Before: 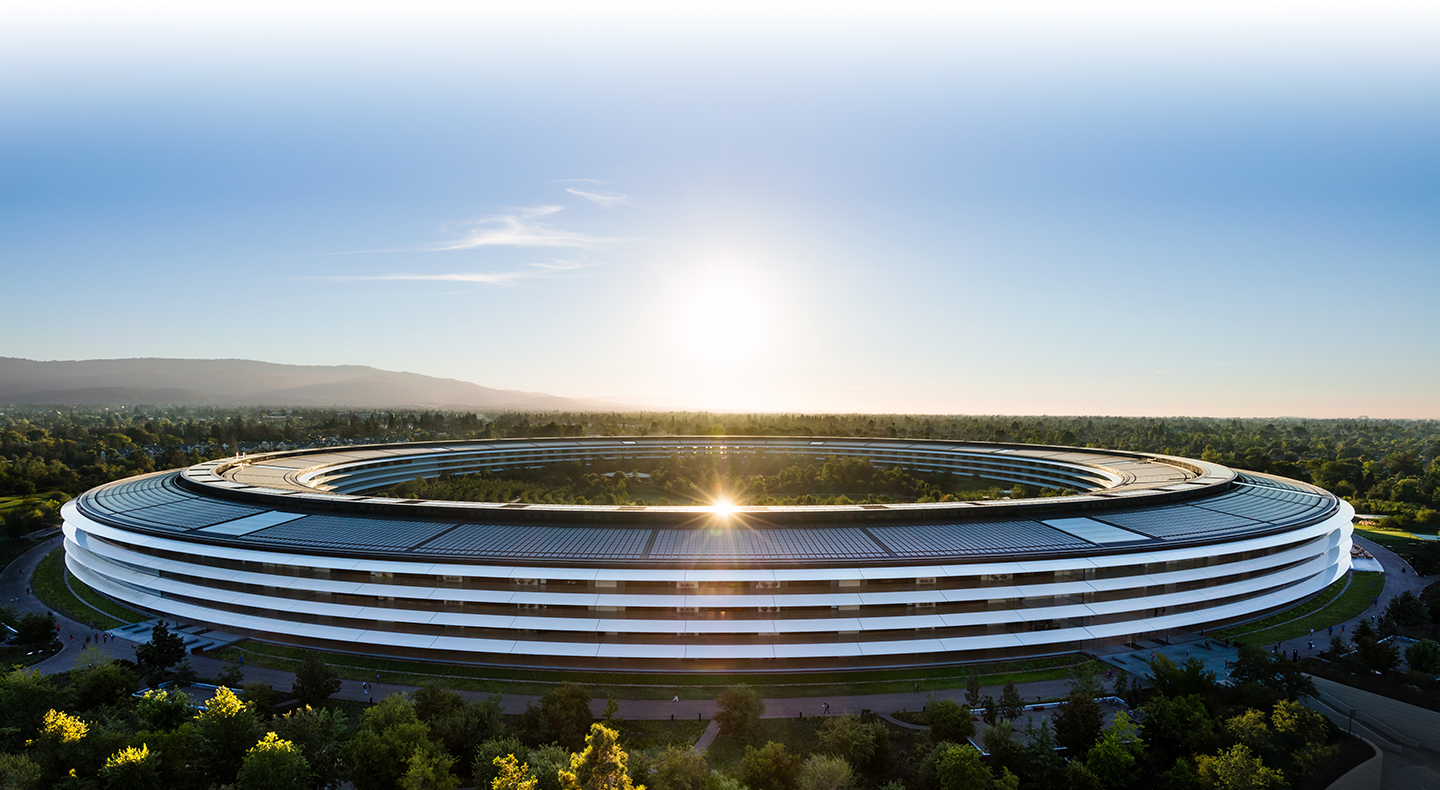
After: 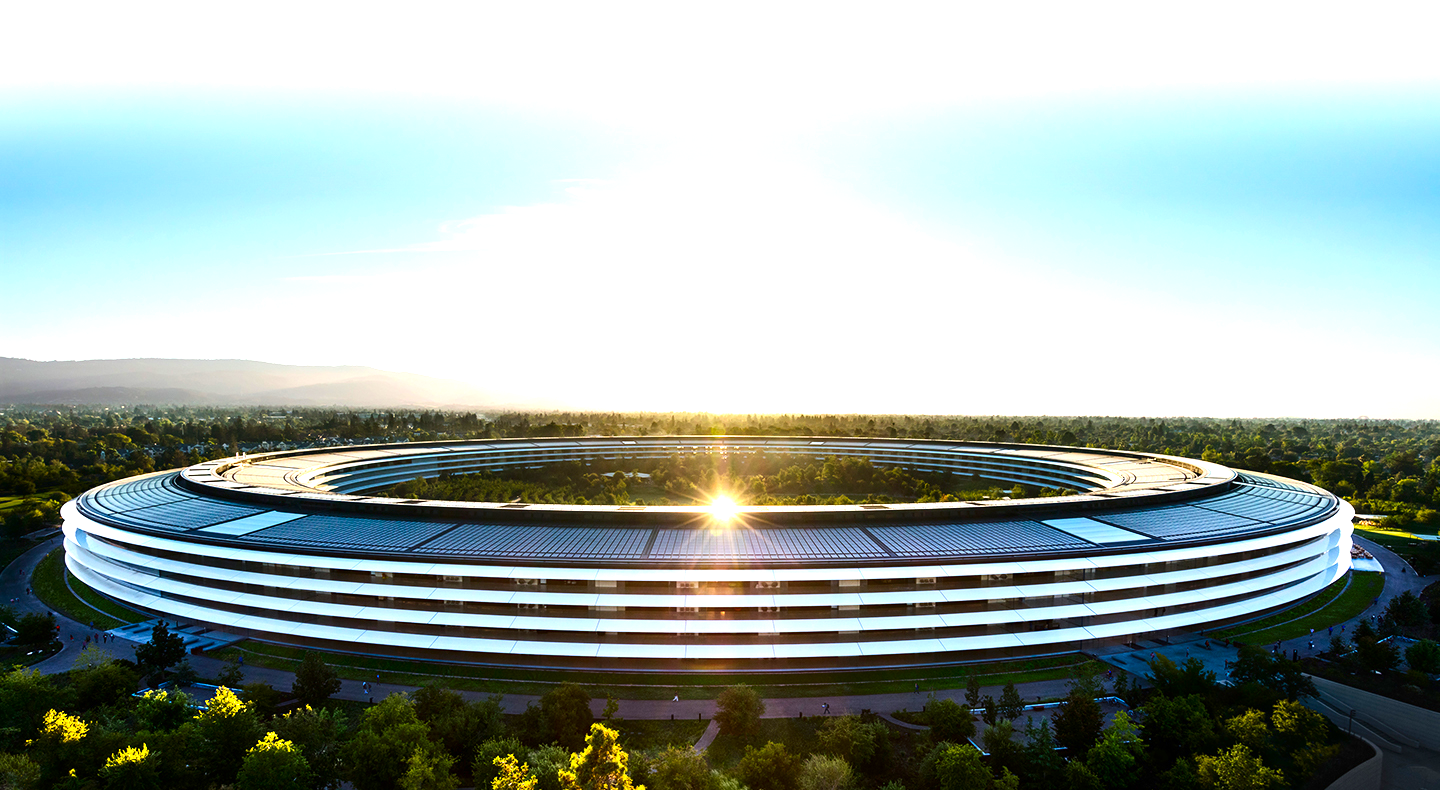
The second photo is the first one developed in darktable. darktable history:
exposure: black level correction 0, exposure 1.001 EV, compensate highlight preservation false
contrast brightness saturation: contrast 0.124, brightness -0.12, saturation 0.197
